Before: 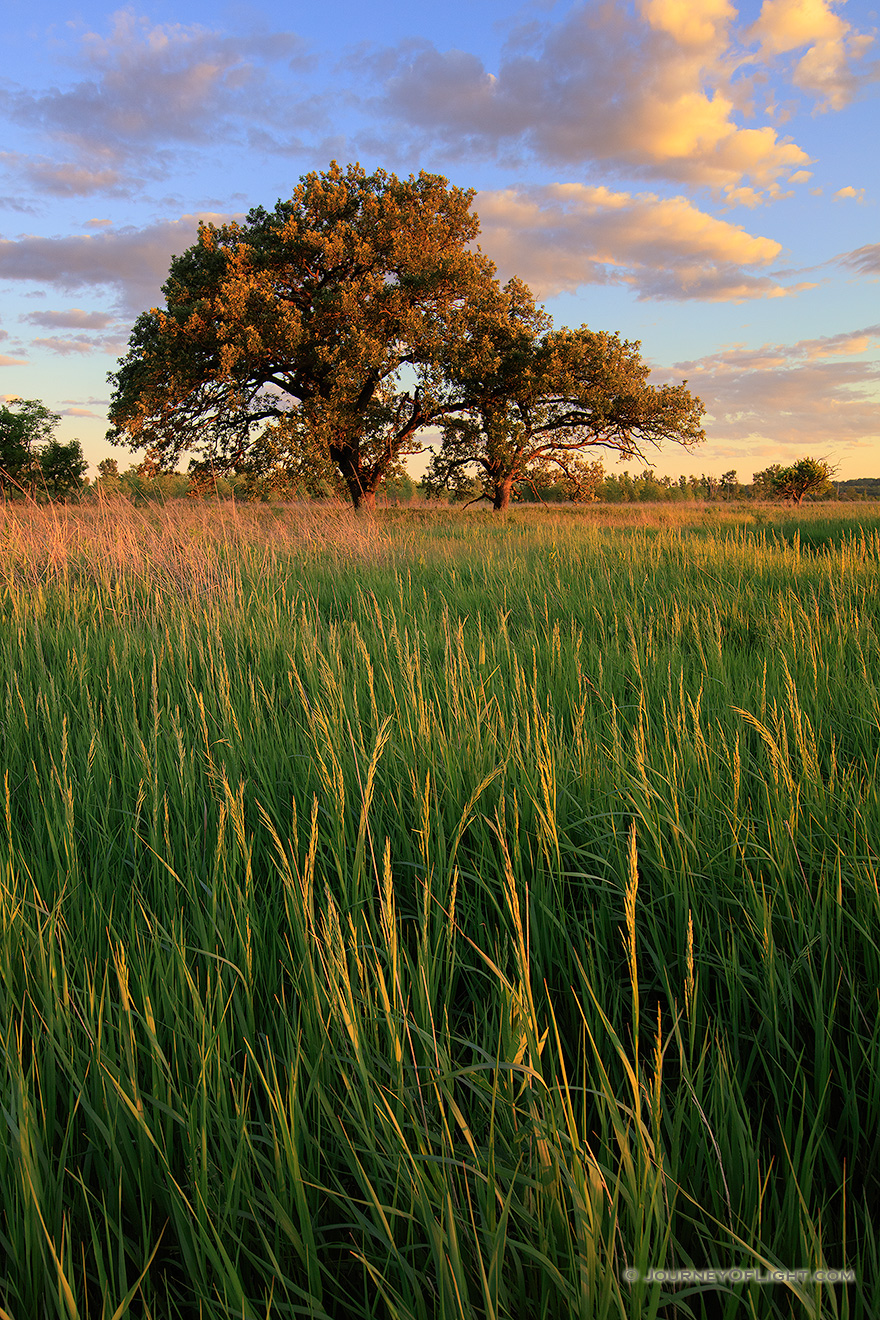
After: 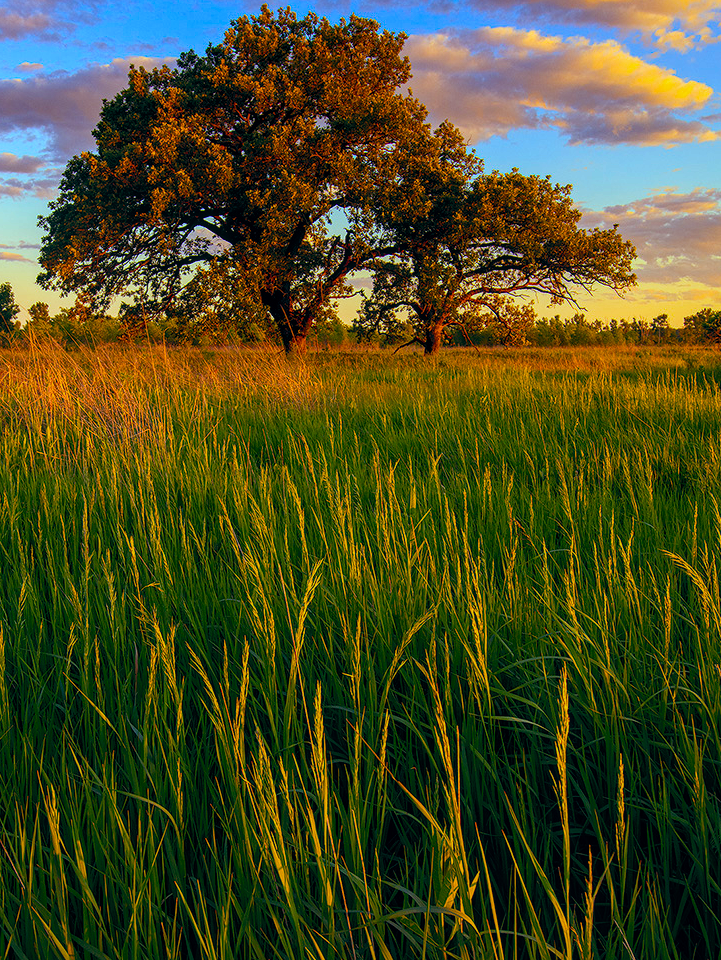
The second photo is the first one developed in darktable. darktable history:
crop: left 7.856%, top 11.836%, right 10.12%, bottom 15.387%
exposure: exposure -0.462 EV, compensate highlight preservation false
local contrast: on, module defaults
color balance rgb: linear chroma grading › global chroma 9%, perceptual saturation grading › global saturation 36%, perceptual saturation grading › shadows 35%, perceptual brilliance grading › global brilliance 15%, perceptual brilliance grading › shadows -35%, global vibrance 15%
haze removal: adaptive false
color balance: lift [1.003, 0.993, 1.001, 1.007], gamma [1.018, 1.072, 0.959, 0.928], gain [0.974, 0.873, 1.031, 1.127]
